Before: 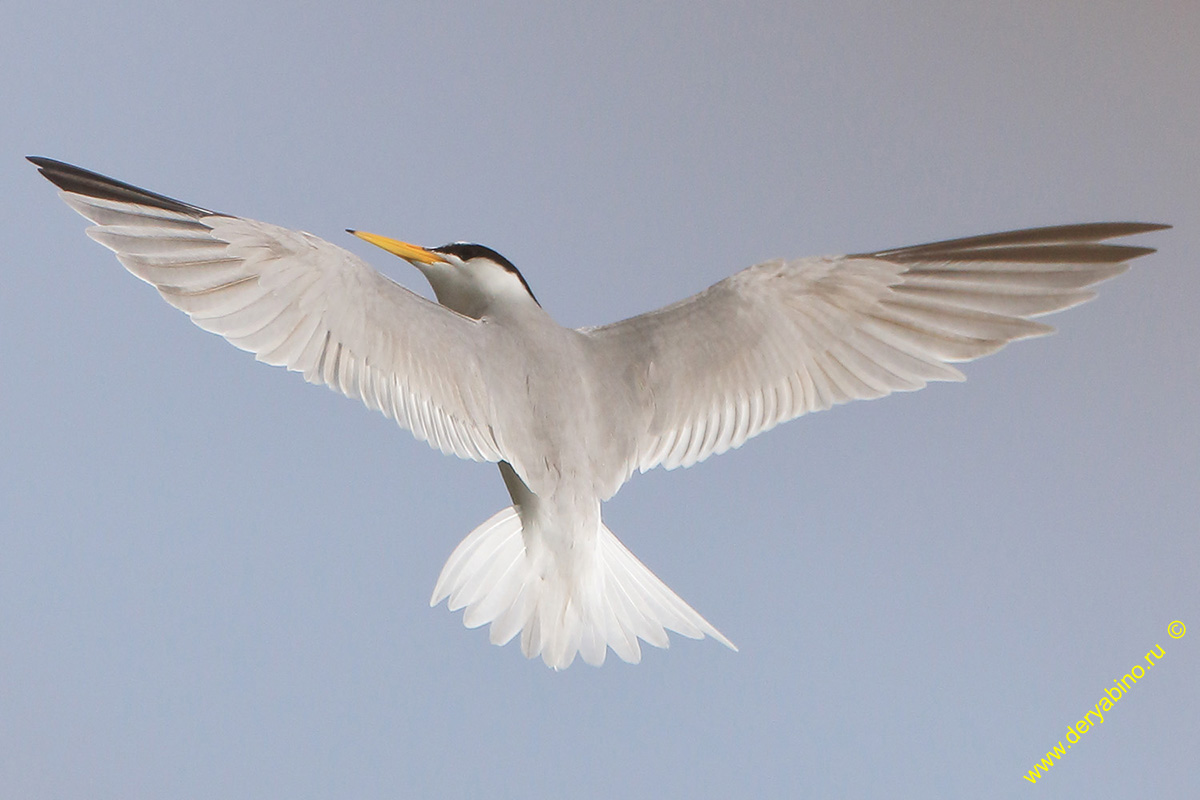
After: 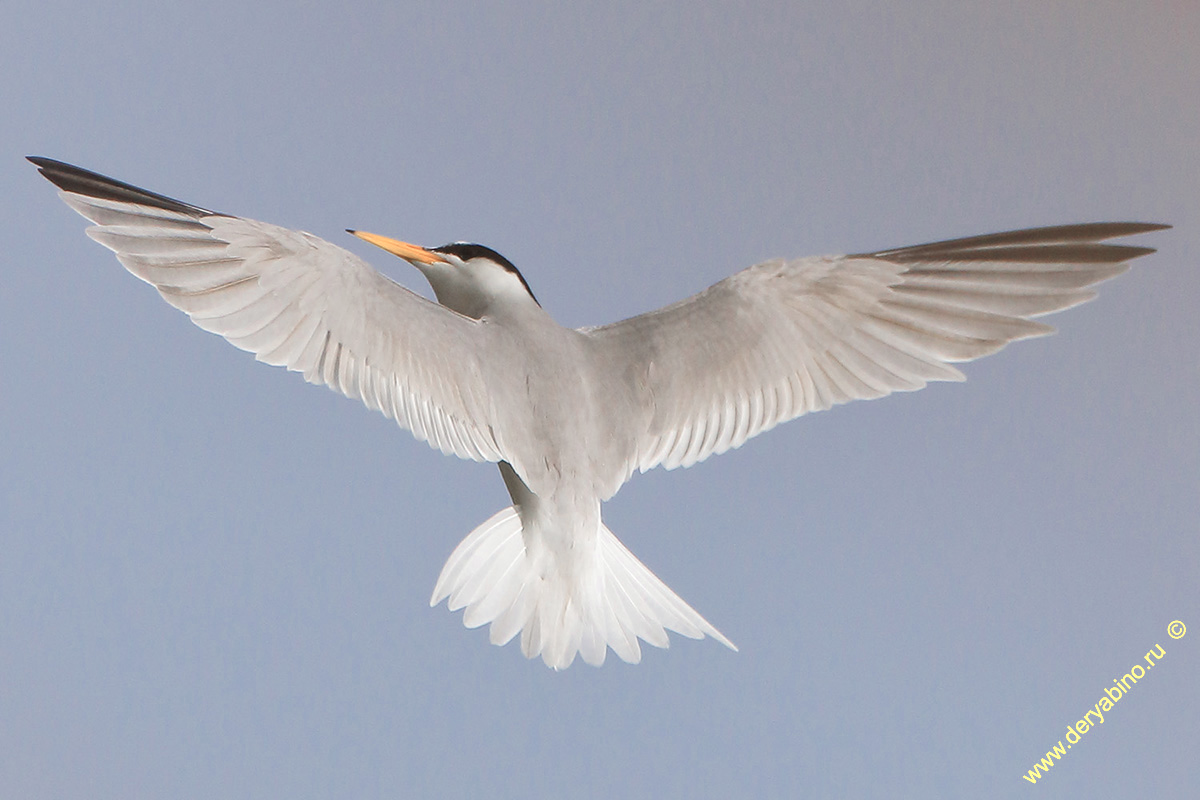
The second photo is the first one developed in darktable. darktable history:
color zones: curves: ch0 [(0, 0.473) (0.001, 0.473) (0.226, 0.548) (0.4, 0.589) (0.525, 0.54) (0.728, 0.403) (0.999, 0.473) (1, 0.473)]; ch1 [(0, 0.619) (0.001, 0.619) (0.234, 0.388) (0.4, 0.372) (0.528, 0.422) (0.732, 0.53) (0.999, 0.619) (1, 0.619)]; ch2 [(0, 0.547) (0.001, 0.547) (0.226, 0.45) (0.4, 0.525) (0.525, 0.585) (0.8, 0.511) (0.999, 0.547) (1, 0.547)]
